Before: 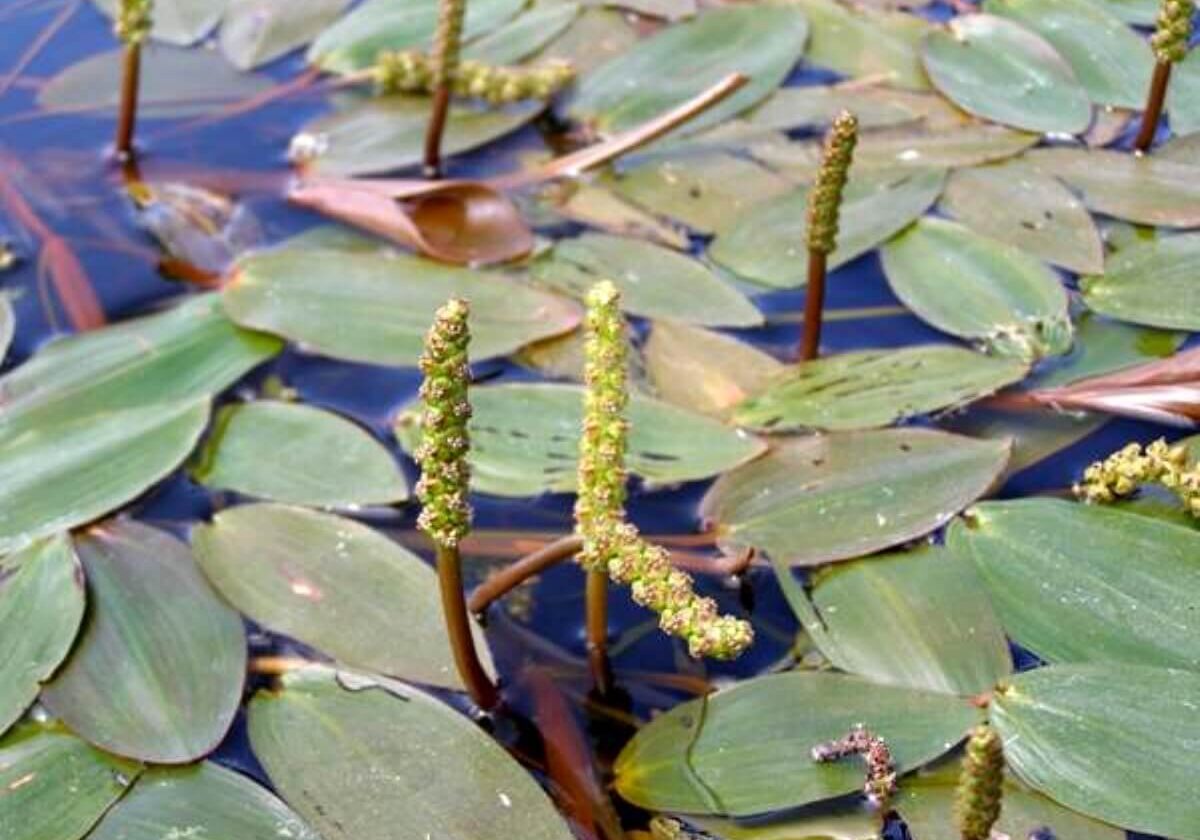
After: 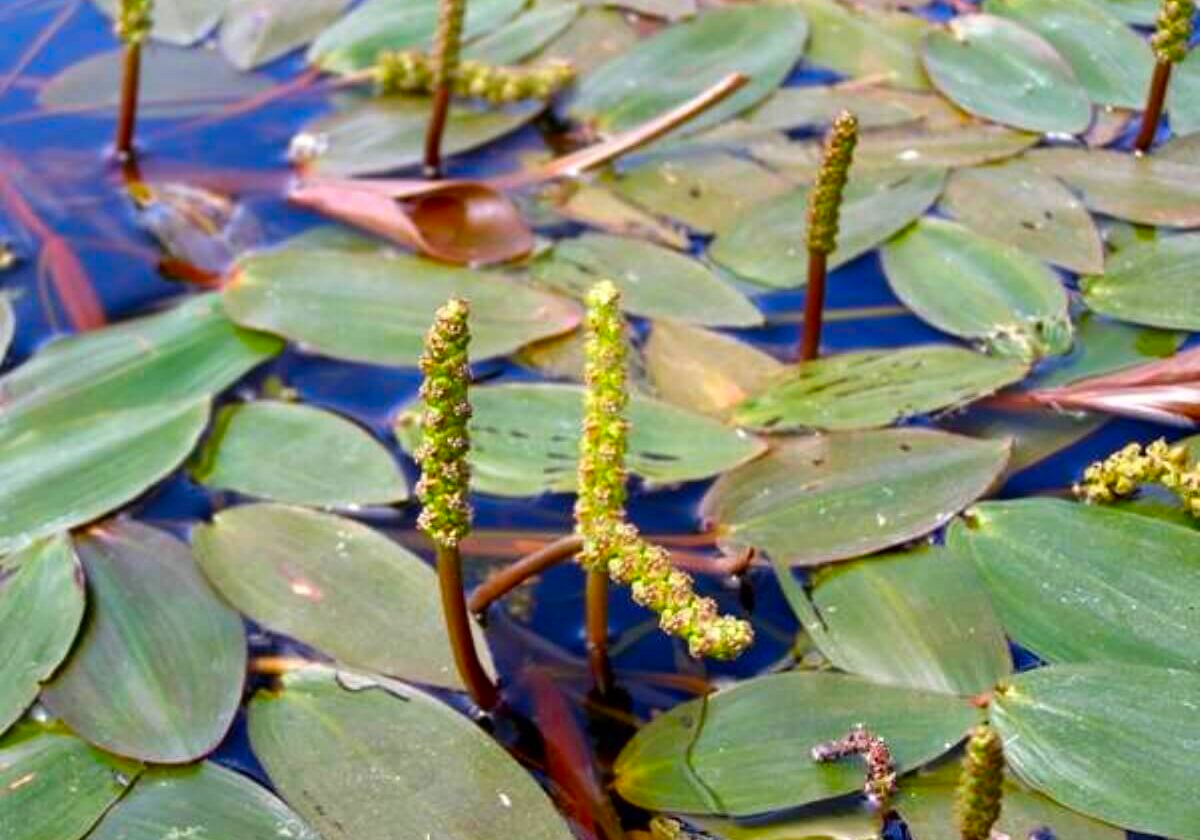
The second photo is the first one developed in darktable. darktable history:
contrast brightness saturation: brightness -0.027, saturation 0.346
